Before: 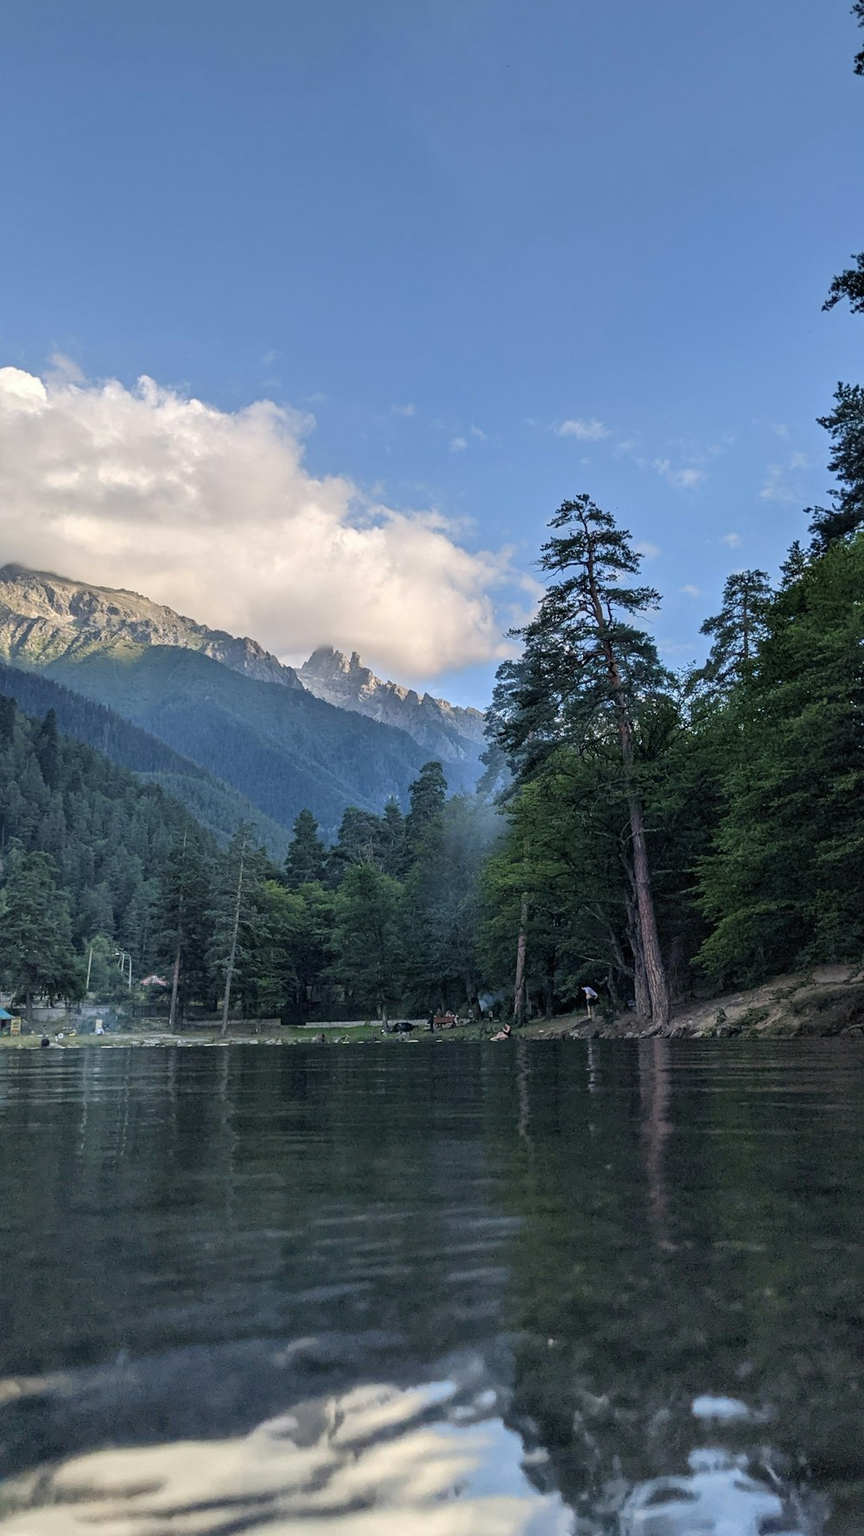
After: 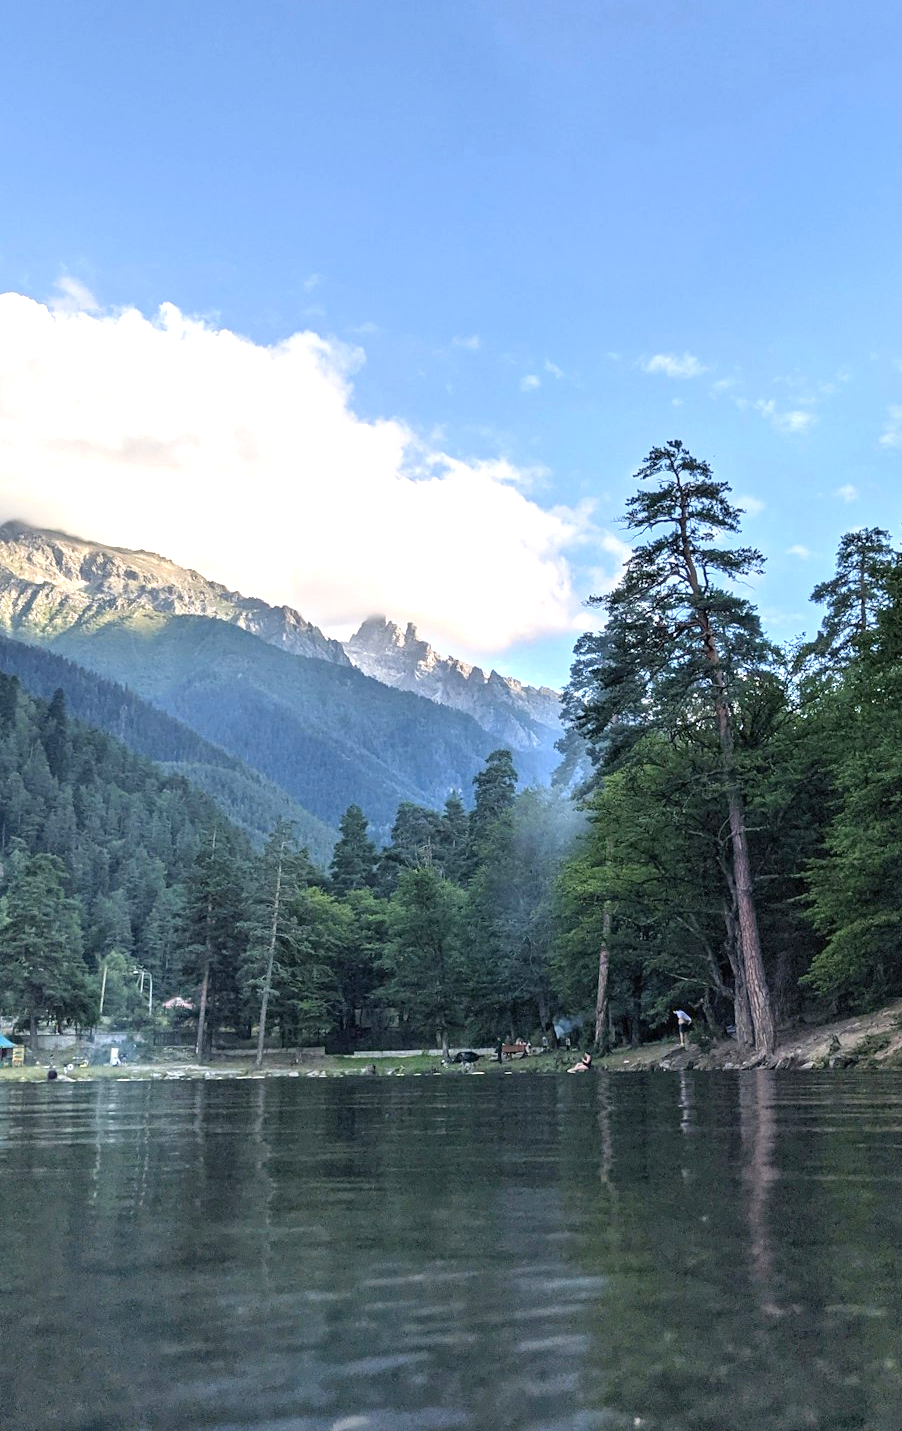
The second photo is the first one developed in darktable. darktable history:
crop: top 7.433%, right 9.725%, bottom 12.082%
exposure: black level correction 0, exposure 0.895 EV, compensate highlight preservation false
